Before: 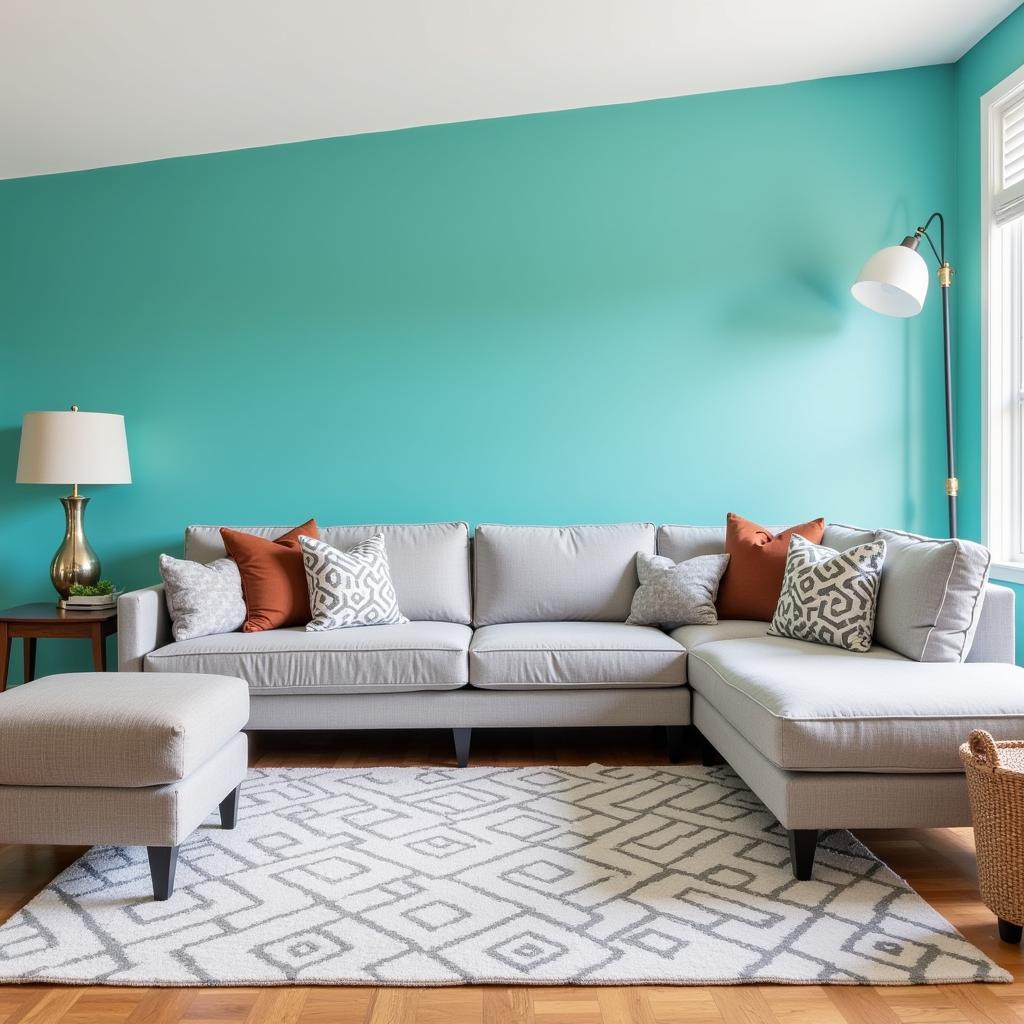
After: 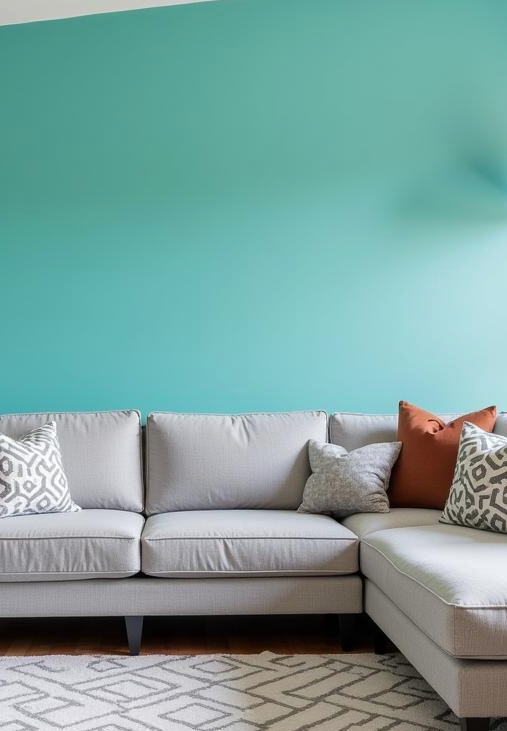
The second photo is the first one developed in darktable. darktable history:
crop: left 32.075%, top 10.976%, right 18.355%, bottom 17.596%
base curve: curves: ch0 [(0, 0) (0.74, 0.67) (1, 1)]
